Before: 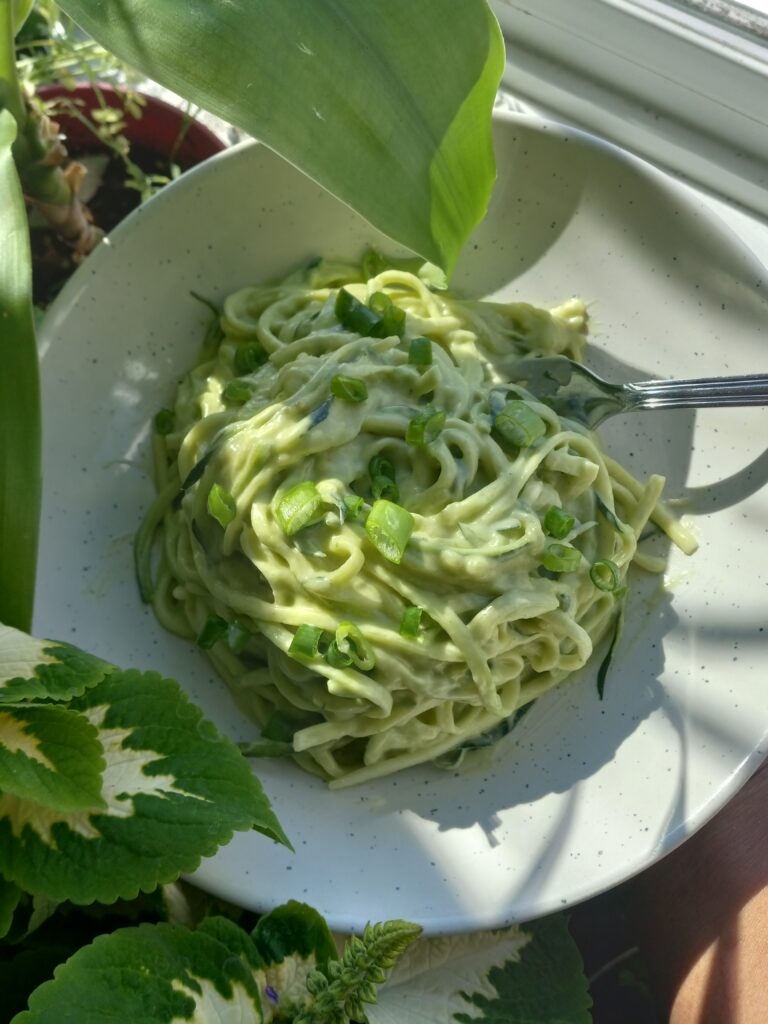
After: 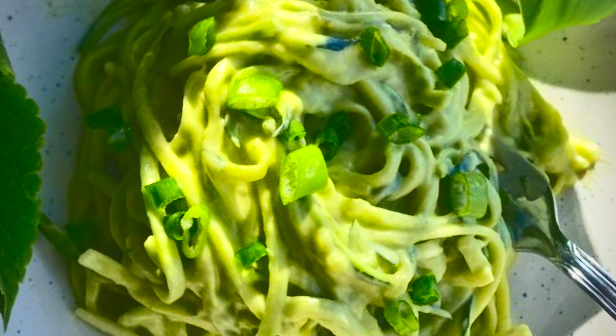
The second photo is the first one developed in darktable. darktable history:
tone curve: curves: ch0 [(0, 0.142) (0.384, 0.314) (0.752, 0.711) (0.991, 0.95)]; ch1 [(0.006, 0.129) (0.346, 0.384) (1, 1)]; ch2 [(0.003, 0.057) (0.261, 0.248) (1, 1)], color space Lab, independent channels, preserve colors none
crop and rotate: angle -45.75°, top 16.259%, right 0.797%, bottom 11.668%
vignetting: fall-off start 88.61%, fall-off radius 43.3%, width/height ratio 1.155, unbound false
contrast brightness saturation: contrast 0.268, brightness 0.015, saturation 0.879
velvia: strength 14.92%
exposure: black level correction 0.001, exposure 0.499 EV, compensate highlight preservation false
